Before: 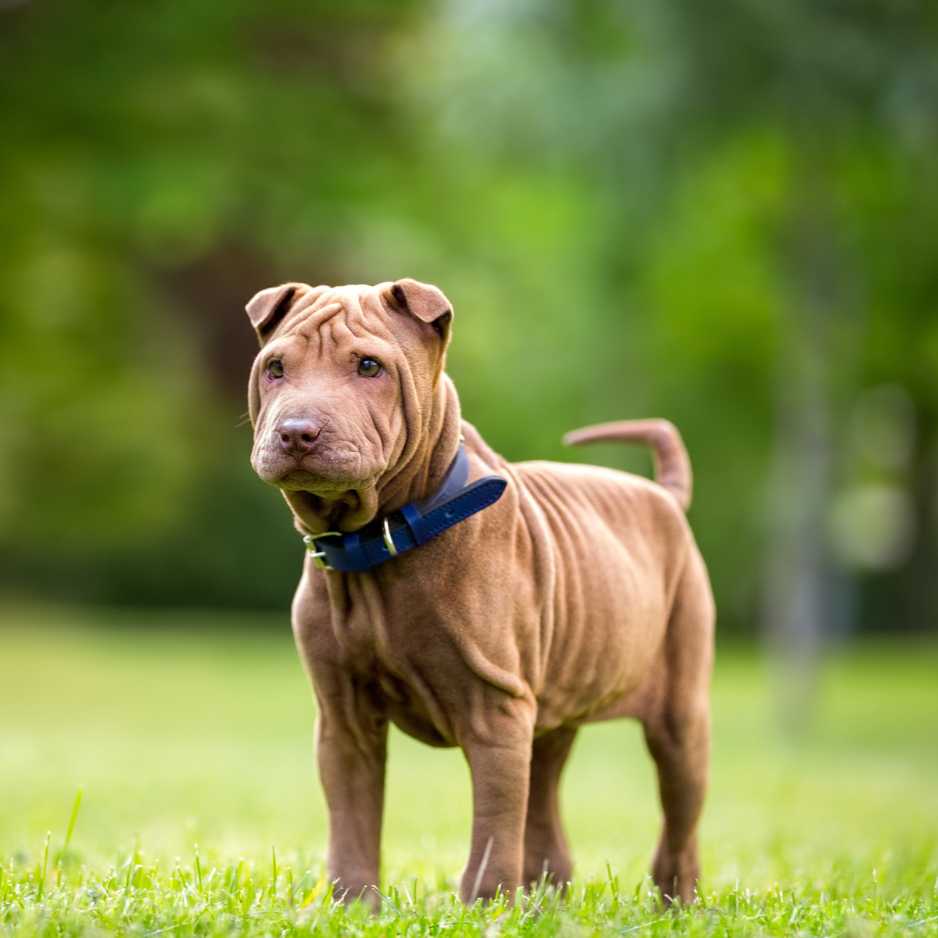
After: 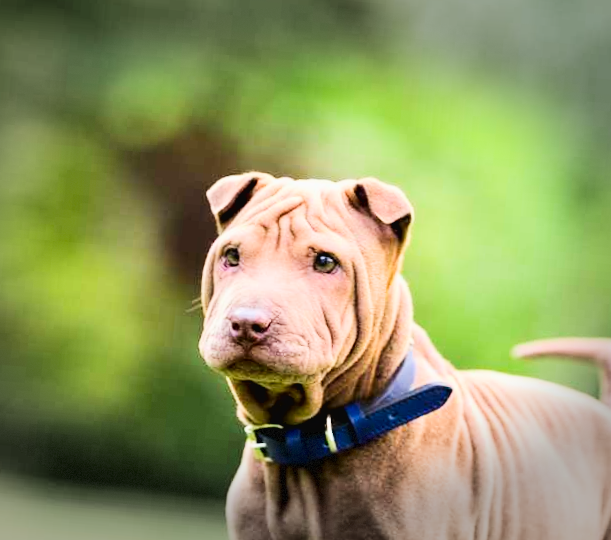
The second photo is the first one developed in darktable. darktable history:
exposure: exposure 1.253 EV, compensate highlight preservation false
filmic rgb: black relative exposure -7.65 EV, white relative exposure 4.56 EV, hardness 3.61, contrast 1.255
tone curve: curves: ch0 [(0.016, 0.023) (0.248, 0.252) (0.732, 0.797) (1, 1)], color space Lab, independent channels, preserve colors none
contrast brightness saturation: brightness -0.087
crop and rotate: angle -4.86°, left 2.122%, top 7.056%, right 27.437%, bottom 30.593%
vignetting: fall-off start 78.56%, width/height ratio 1.327, dithering 8-bit output, unbound false
